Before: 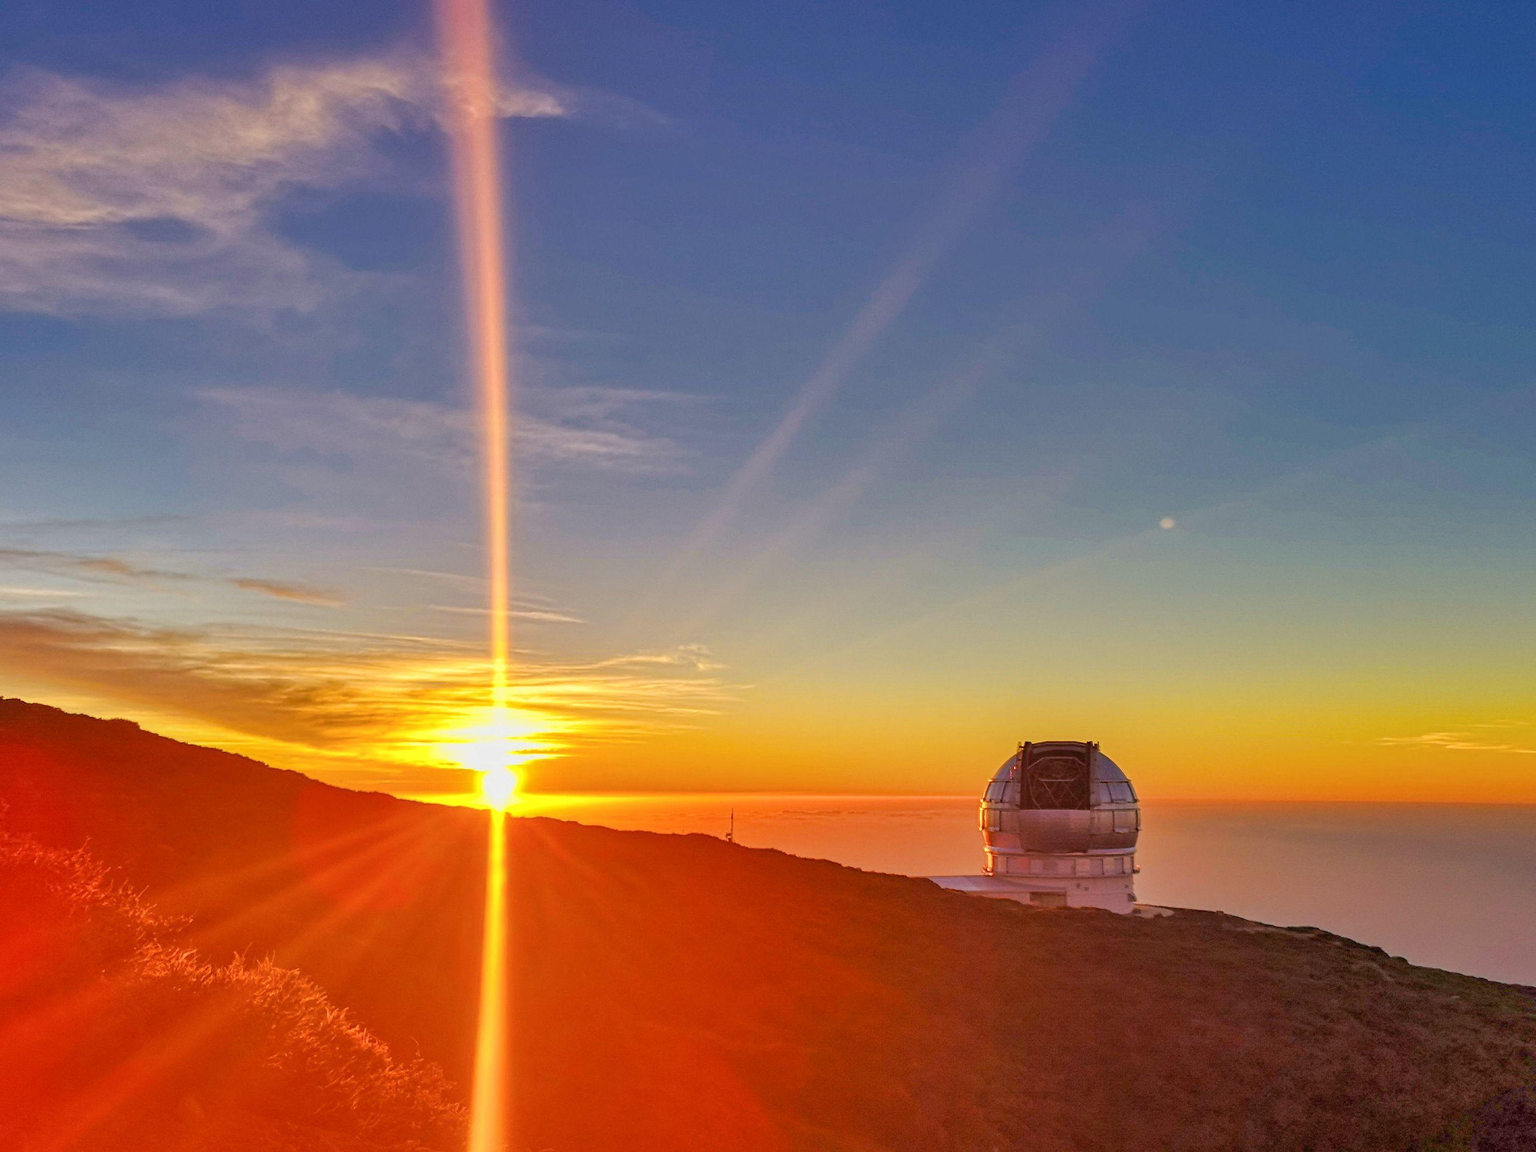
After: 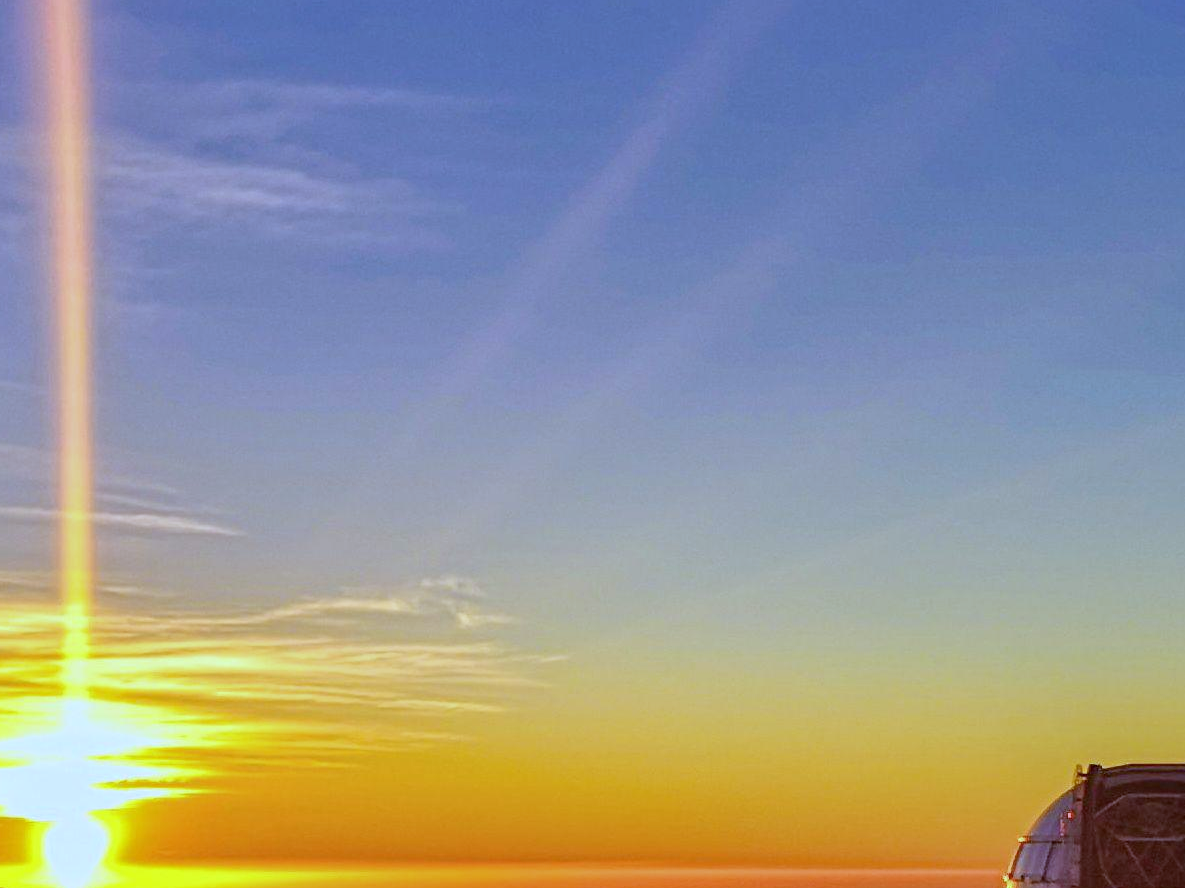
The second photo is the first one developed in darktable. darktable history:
white balance: red 0.871, blue 1.249
crop: left 30%, top 30%, right 30%, bottom 30%
